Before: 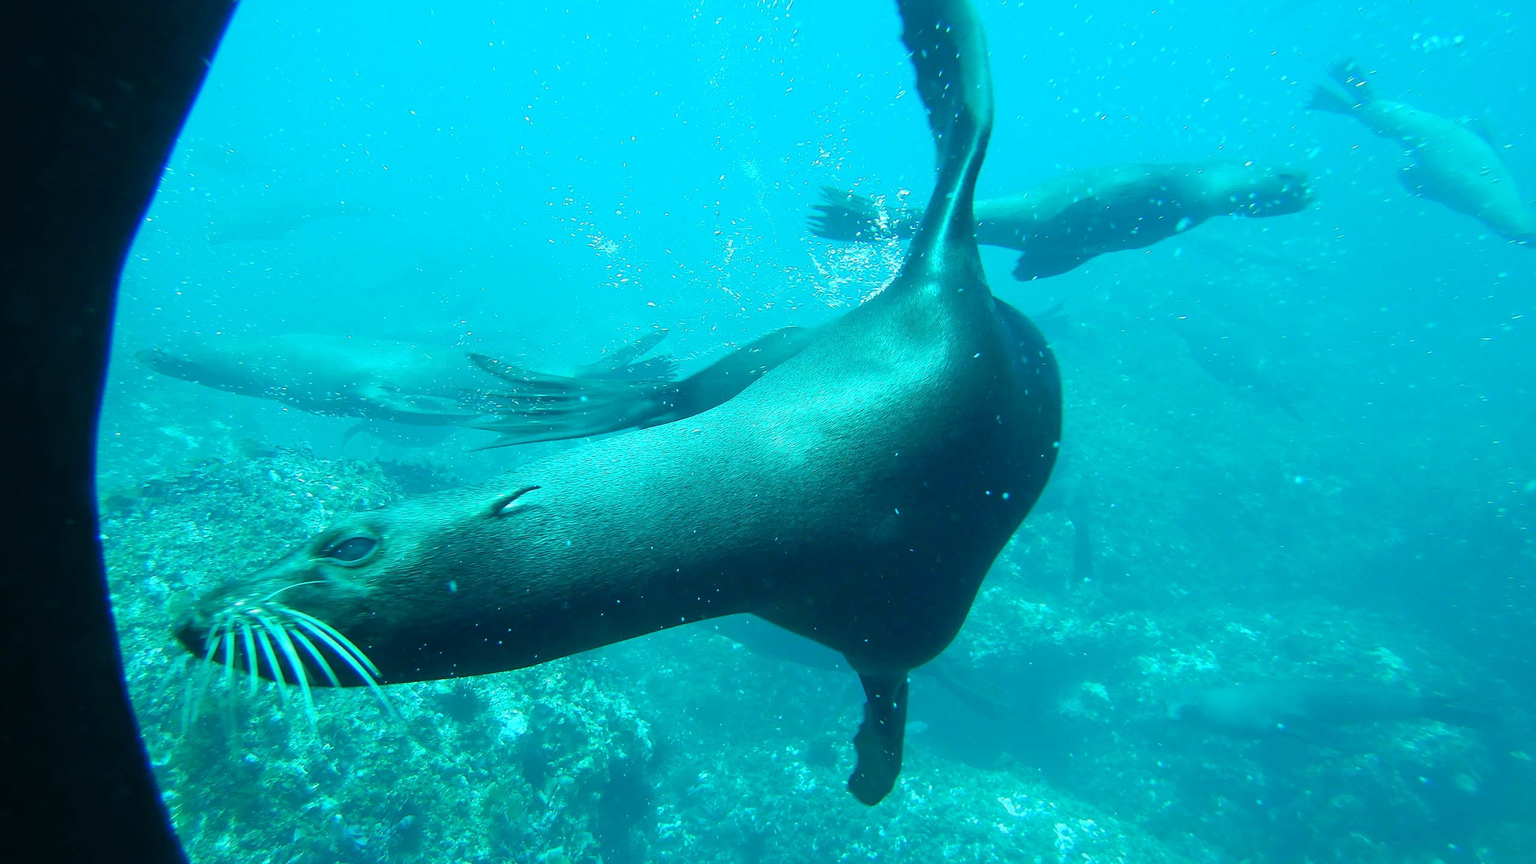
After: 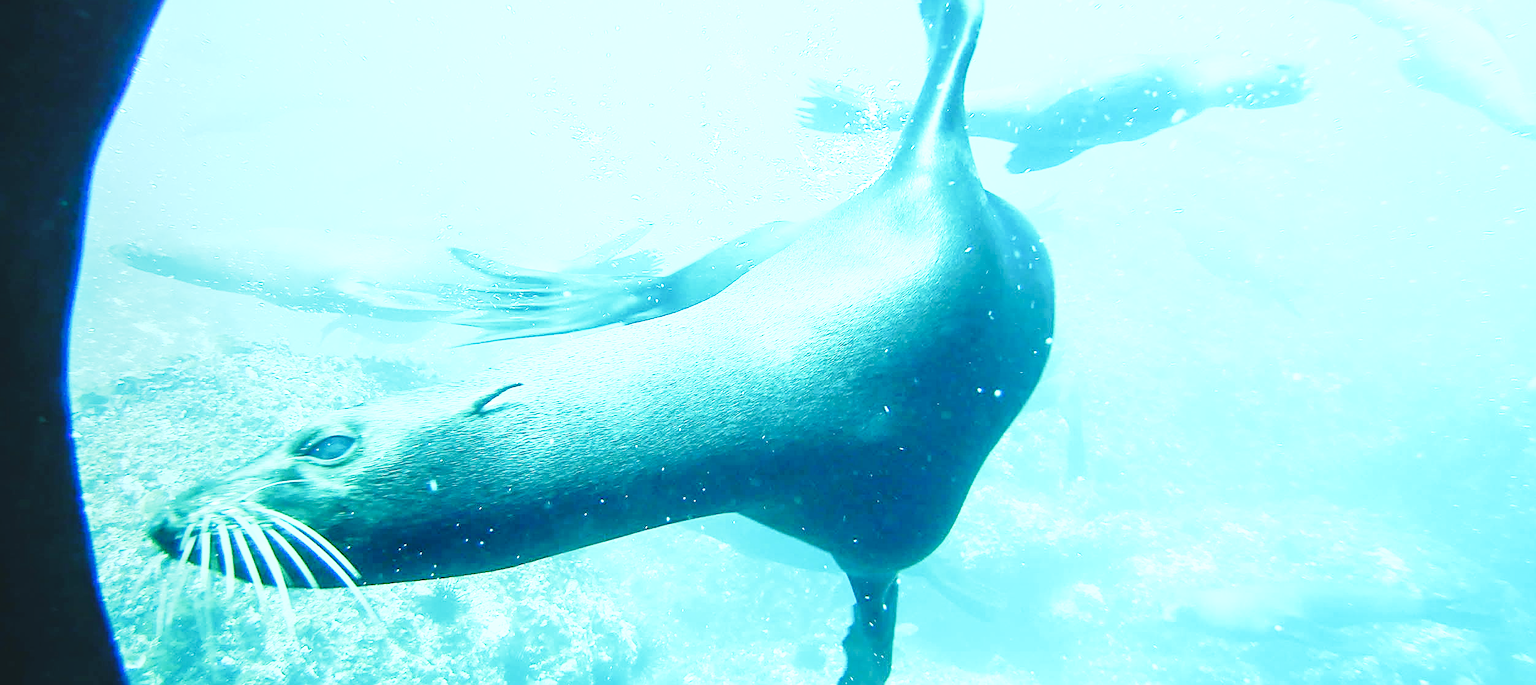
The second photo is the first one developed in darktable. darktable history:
crop and rotate: left 1.889%, top 12.893%, right 0.171%, bottom 9.382%
tone equalizer: -8 EV -0.381 EV, -7 EV -0.364 EV, -6 EV -0.35 EV, -5 EV -0.192 EV, -3 EV 0.211 EV, -2 EV 0.325 EV, -1 EV 0.378 EV, +0 EV 0.428 EV, mask exposure compensation -0.514 EV
exposure: black level correction 0, exposure 0.898 EV, compensate highlight preservation false
local contrast: detail 110%
sharpen: on, module defaults
base curve: curves: ch0 [(0, 0) (0.028, 0.03) (0.121, 0.232) (0.46, 0.748) (0.859, 0.968) (1, 1)], preserve colors none
